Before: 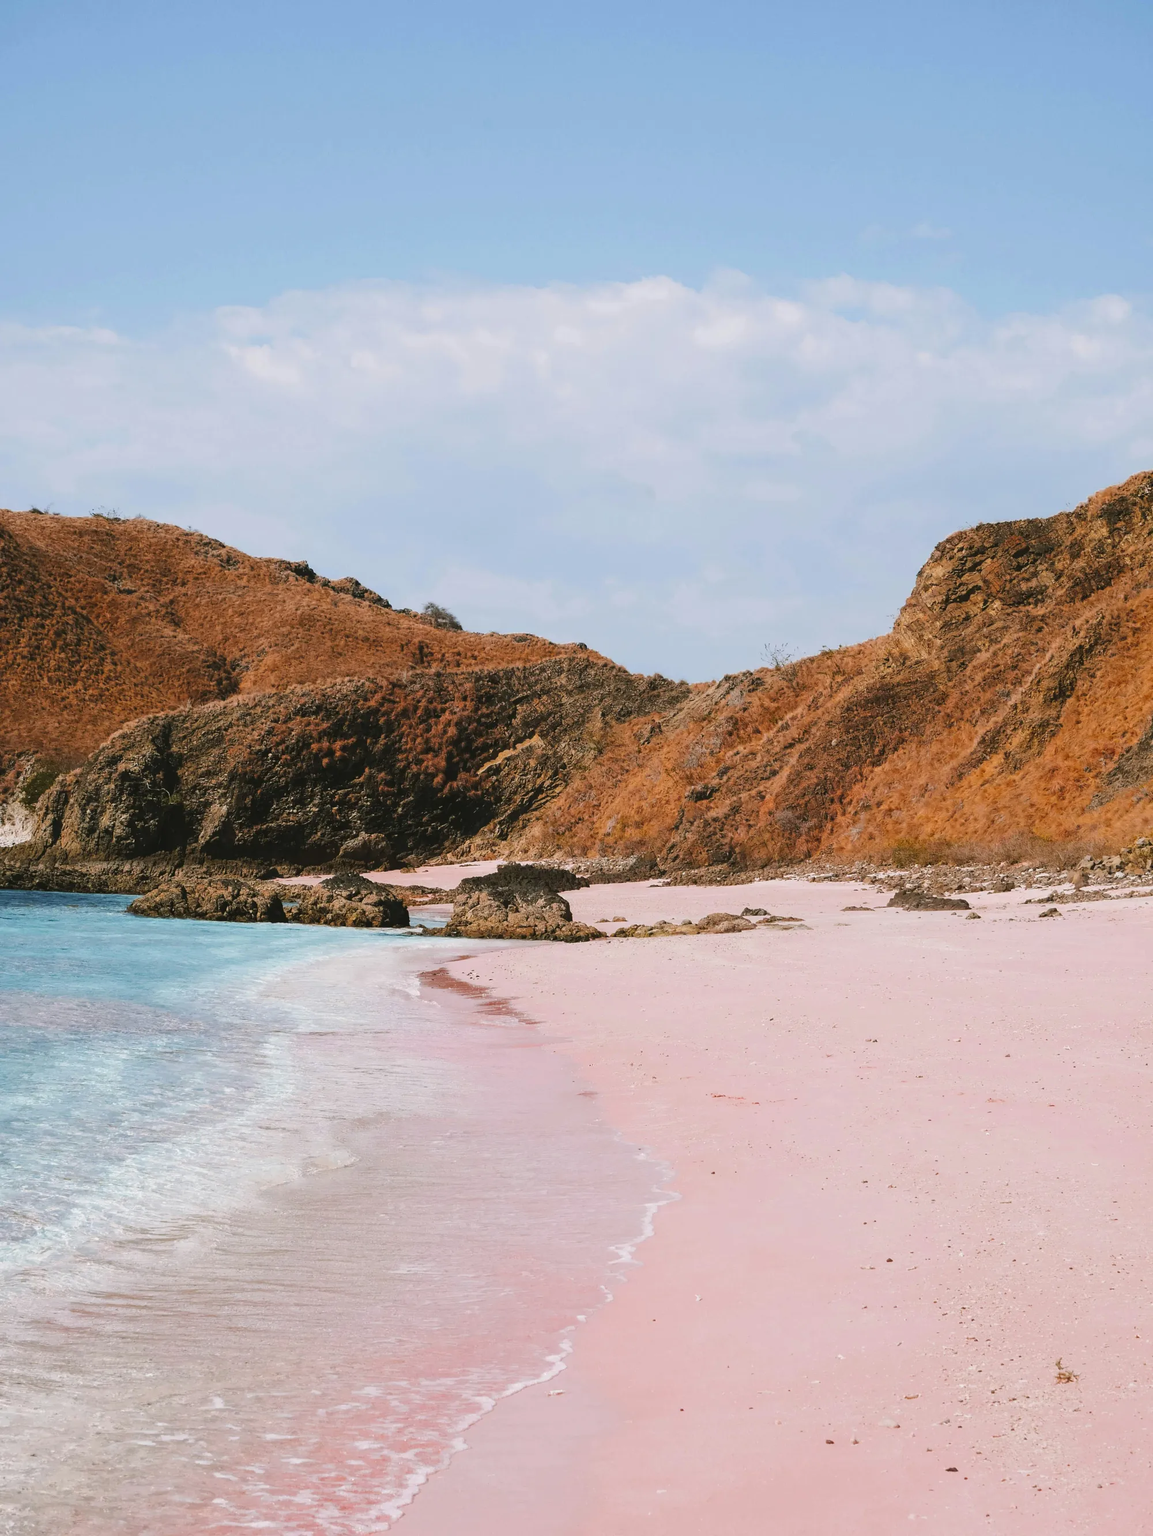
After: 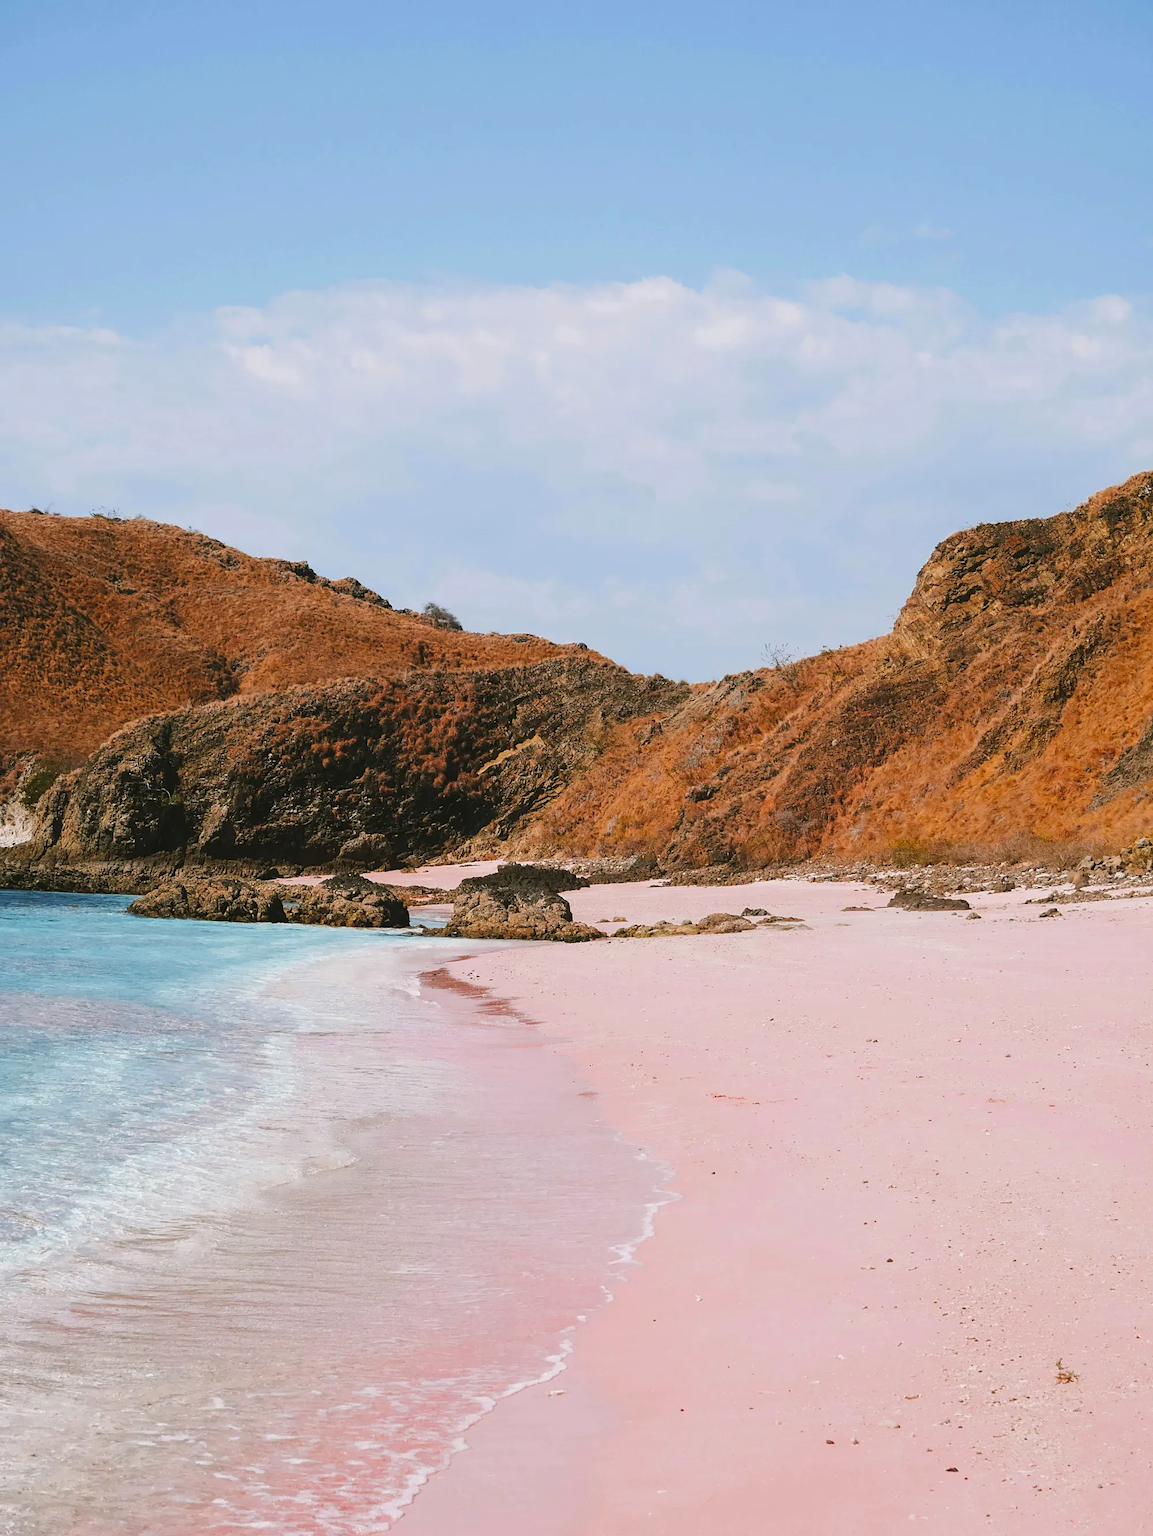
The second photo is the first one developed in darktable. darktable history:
sharpen: amount 0.2
contrast brightness saturation: saturation 0.1
